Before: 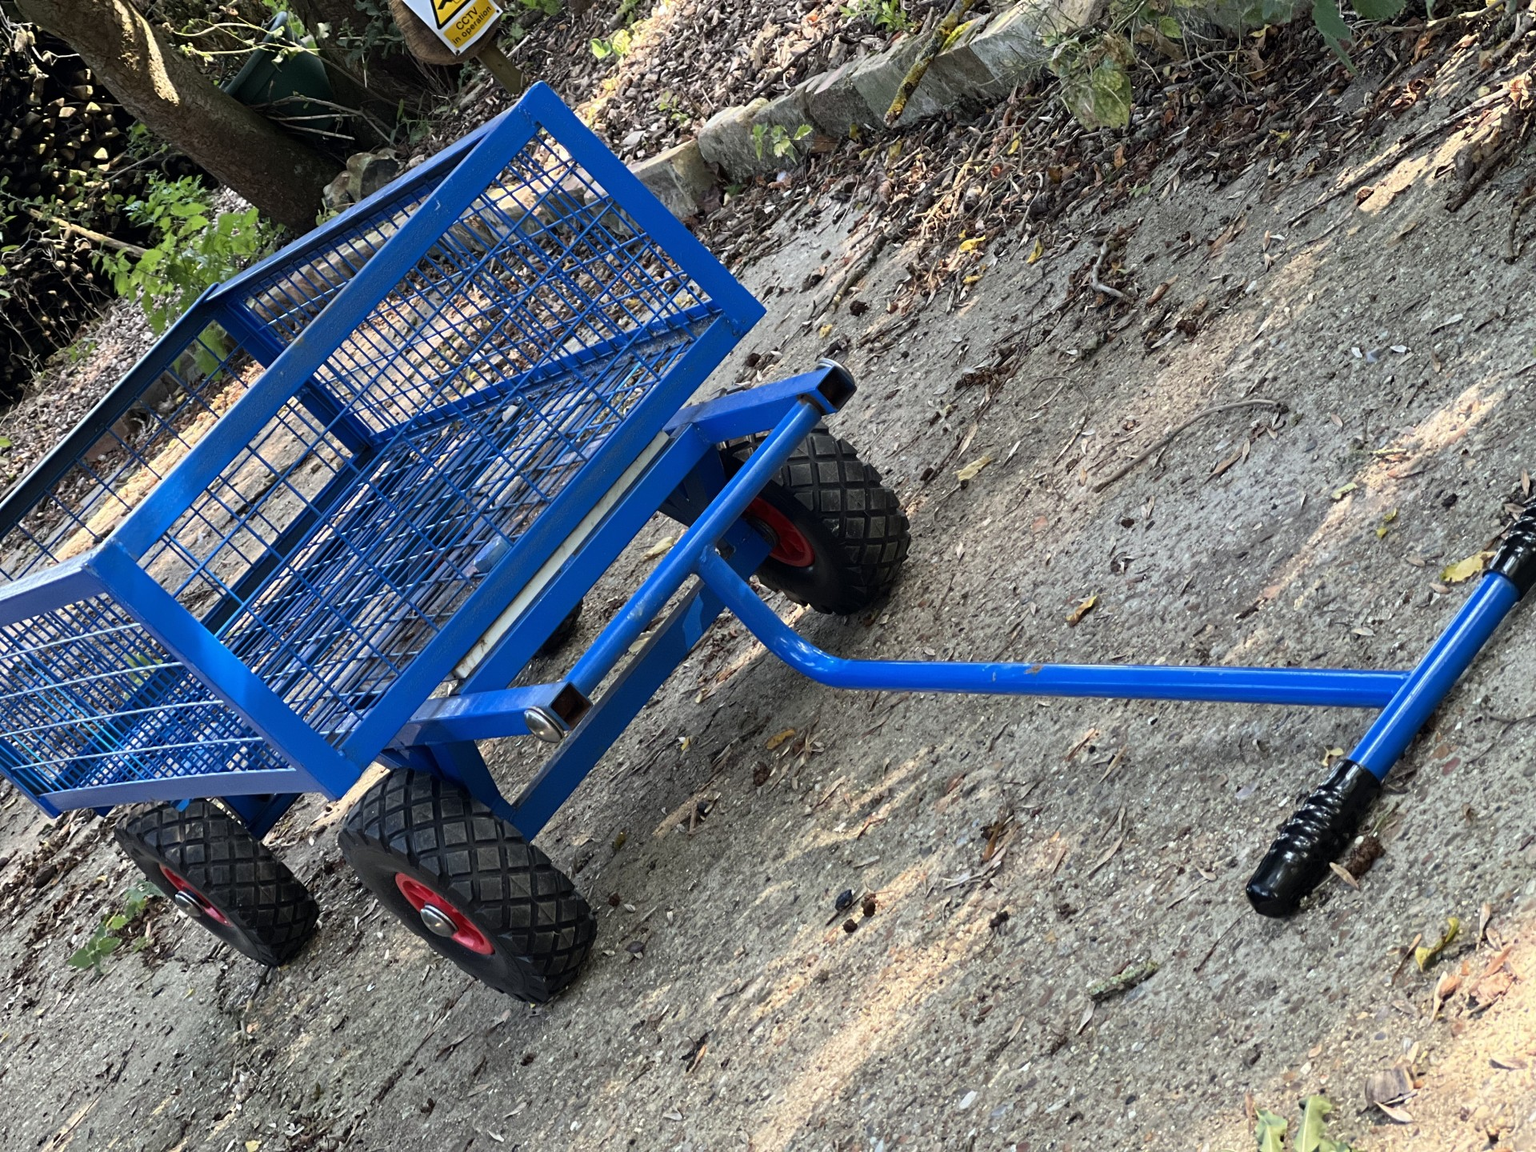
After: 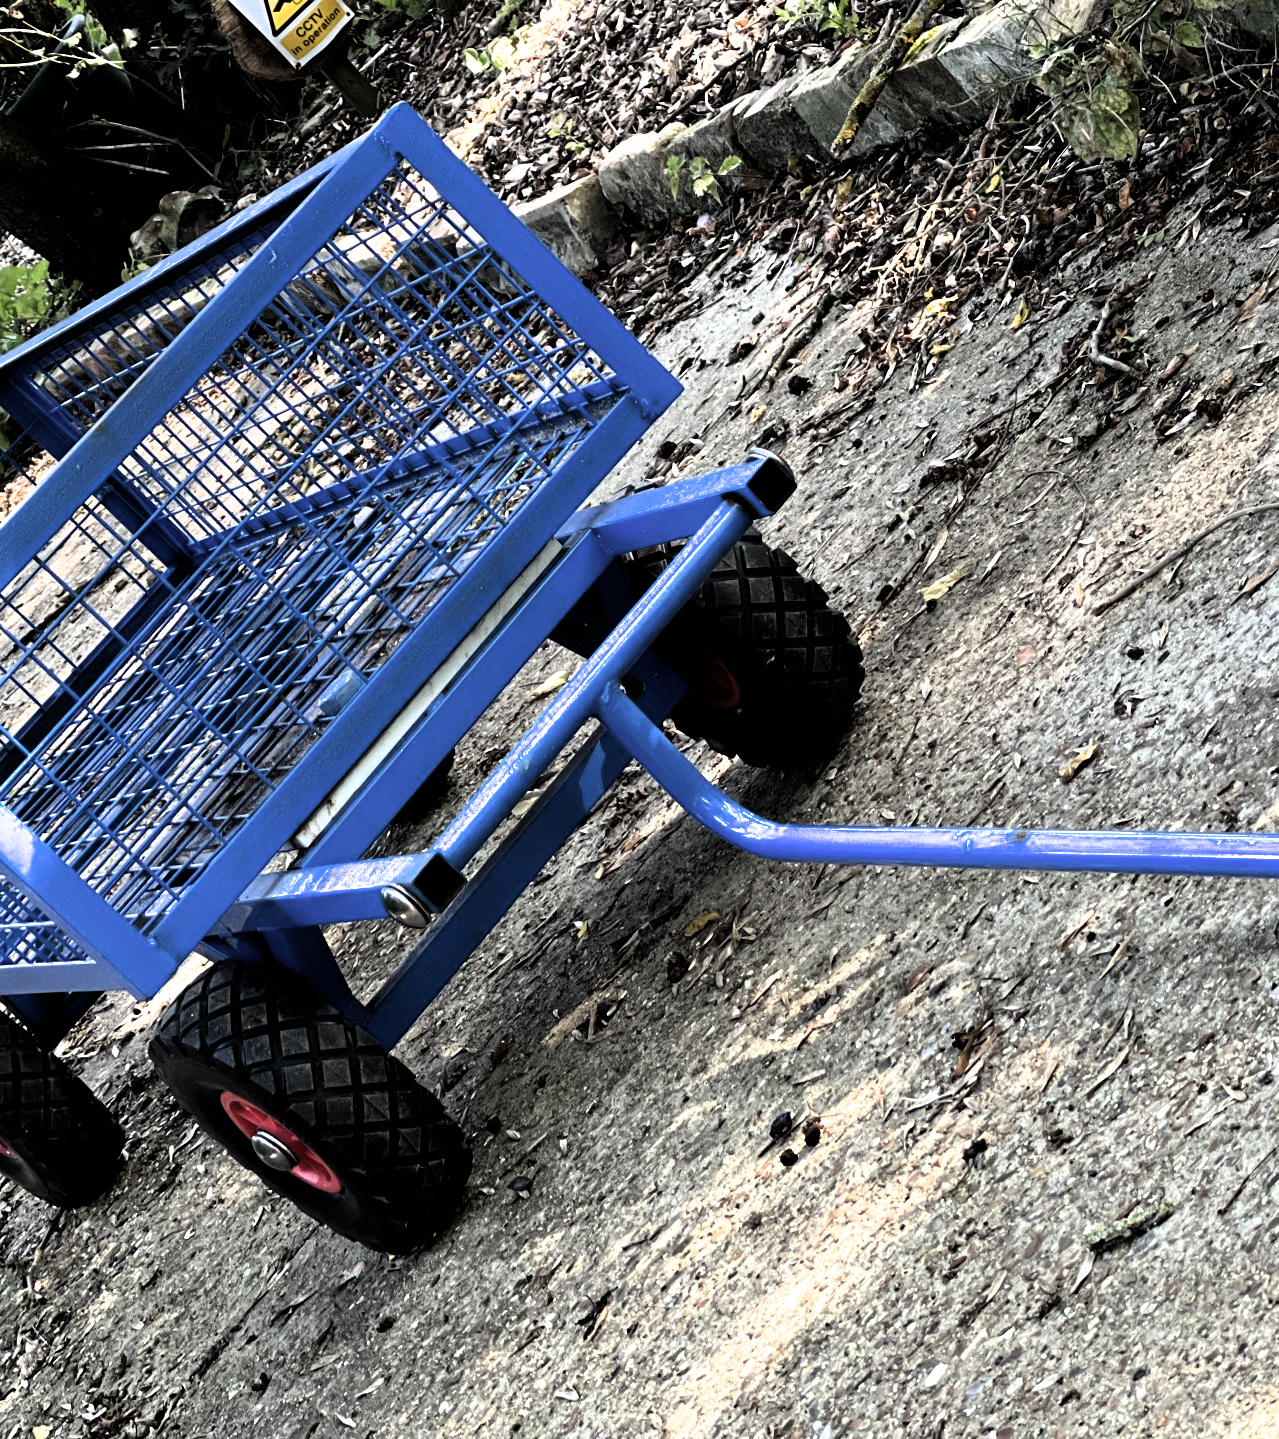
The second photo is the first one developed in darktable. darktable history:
crop and rotate: left 14.292%, right 19.041%
filmic rgb: black relative exposure -8.2 EV, white relative exposure 2.2 EV, threshold 3 EV, hardness 7.11, latitude 85.74%, contrast 1.696, highlights saturation mix -4%, shadows ↔ highlights balance -2.69%, color science v5 (2021), contrast in shadows safe, contrast in highlights safe, enable highlight reconstruction true
